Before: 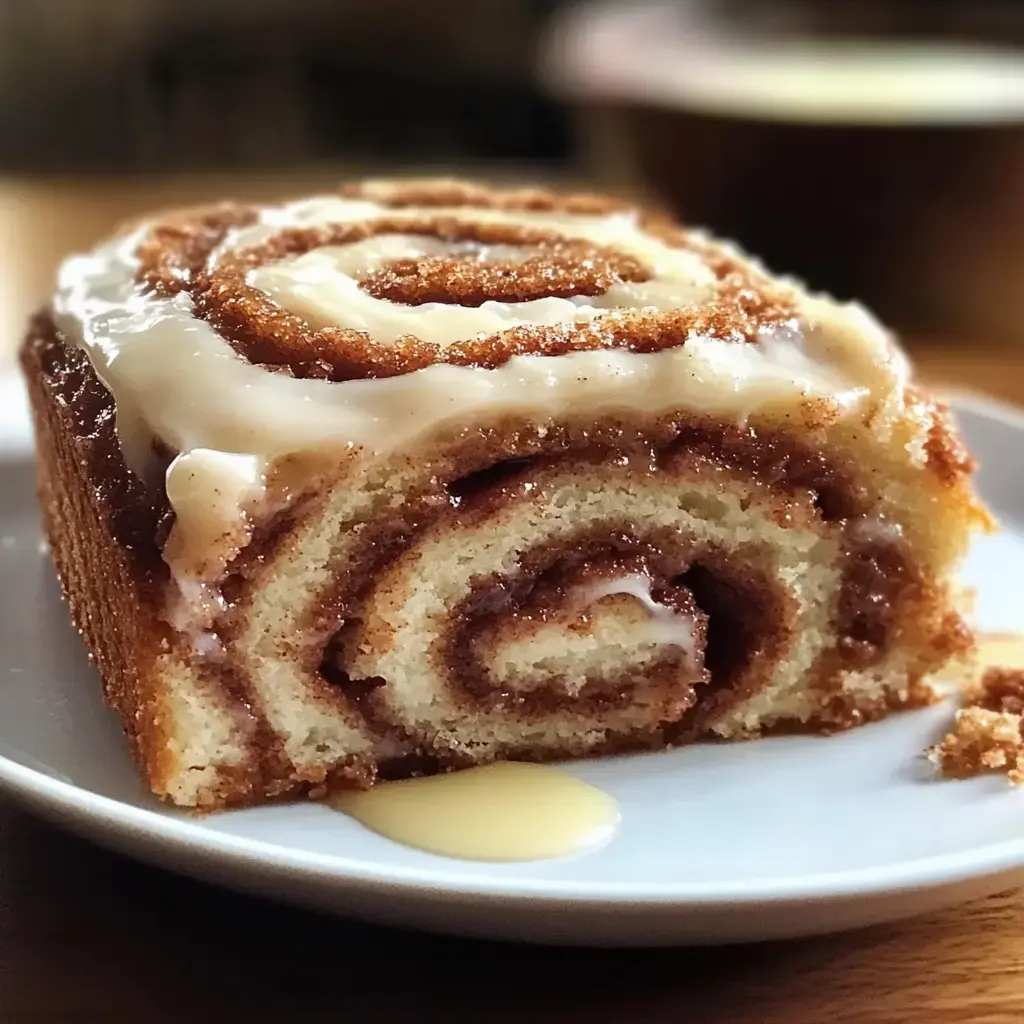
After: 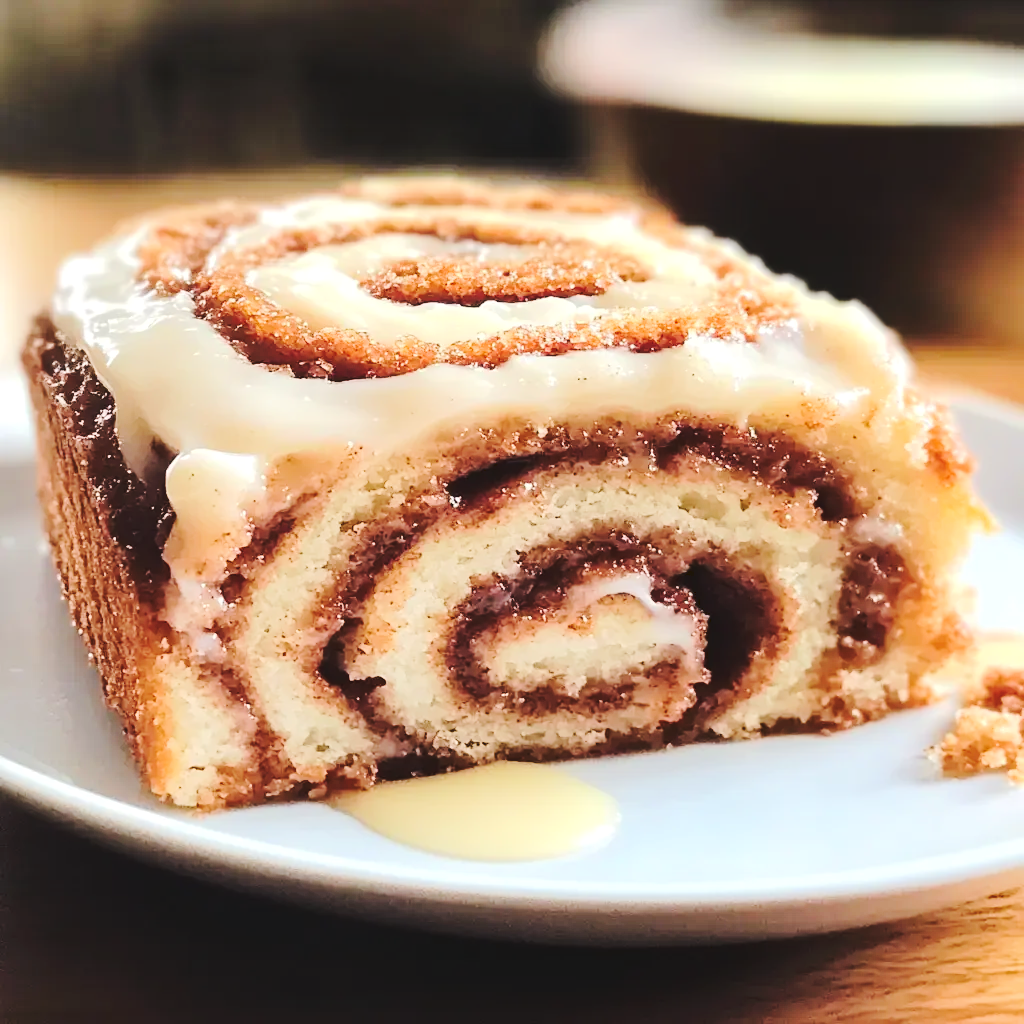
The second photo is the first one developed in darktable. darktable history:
tone equalizer: -7 EV 0.159 EV, -6 EV 0.562 EV, -5 EV 1.15 EV, -4 EV 1.32 EV, -3 EV 1.13 EV, -2 EV 0.6 EV, -1 EV 0.157 EV, edges refinement/feathering 500, mask exposure compensation -1.57 EV, preserve details no
tone curve: curves: ch0 [(0, 0) (0.003, 0.06) (0.011, 0.071) (0.025, 0.085) (0.044, 0.104) (0.069, 0.123) (0.1, 0.146) (0.136, 0.167) (0.177, 0.205) (0.224, 0.248) (0.277, 0.309) (0.335, 0.384) (0.399, 0.467) (0.468, 0.553) (0.543, 0.633) (0.623, 0.698) (0.709, 0.769) (0.801, 0.841) (0.898, 0.912) (1, 1)], preserve colors none
